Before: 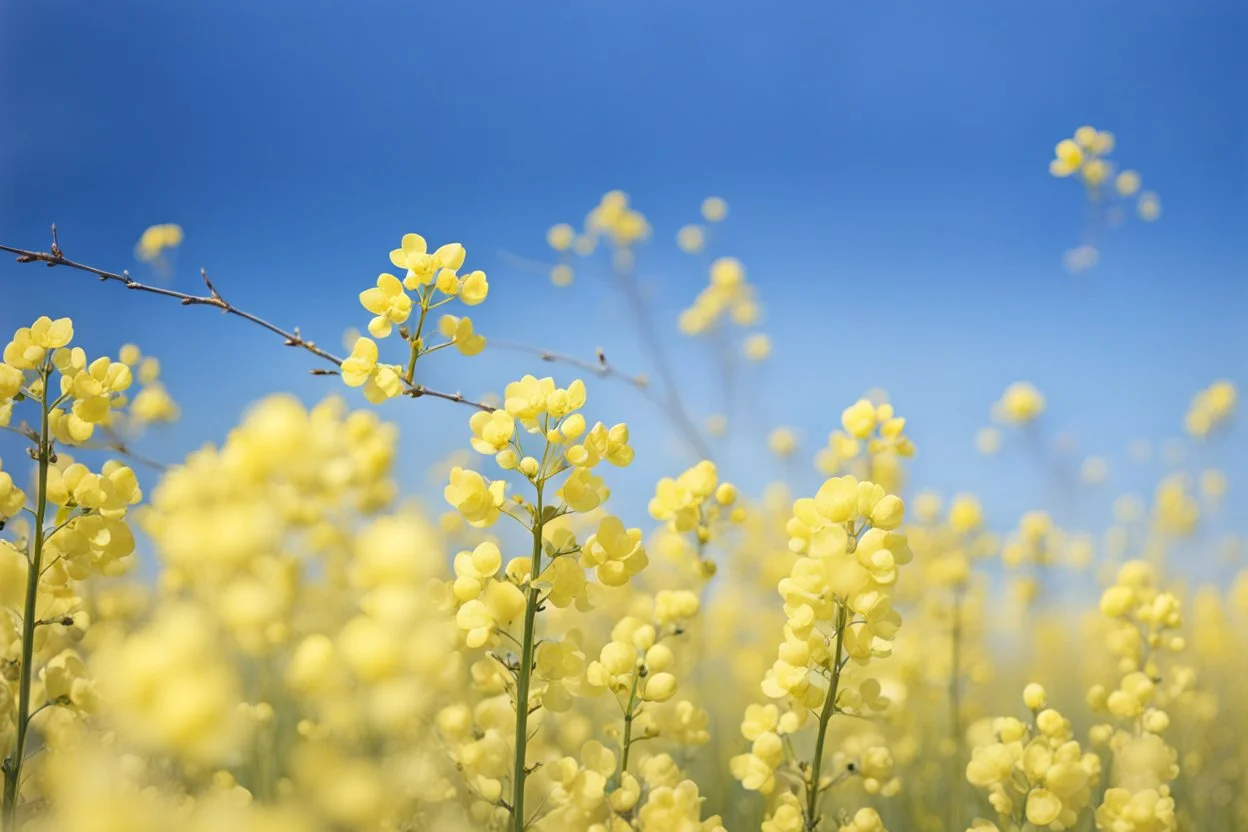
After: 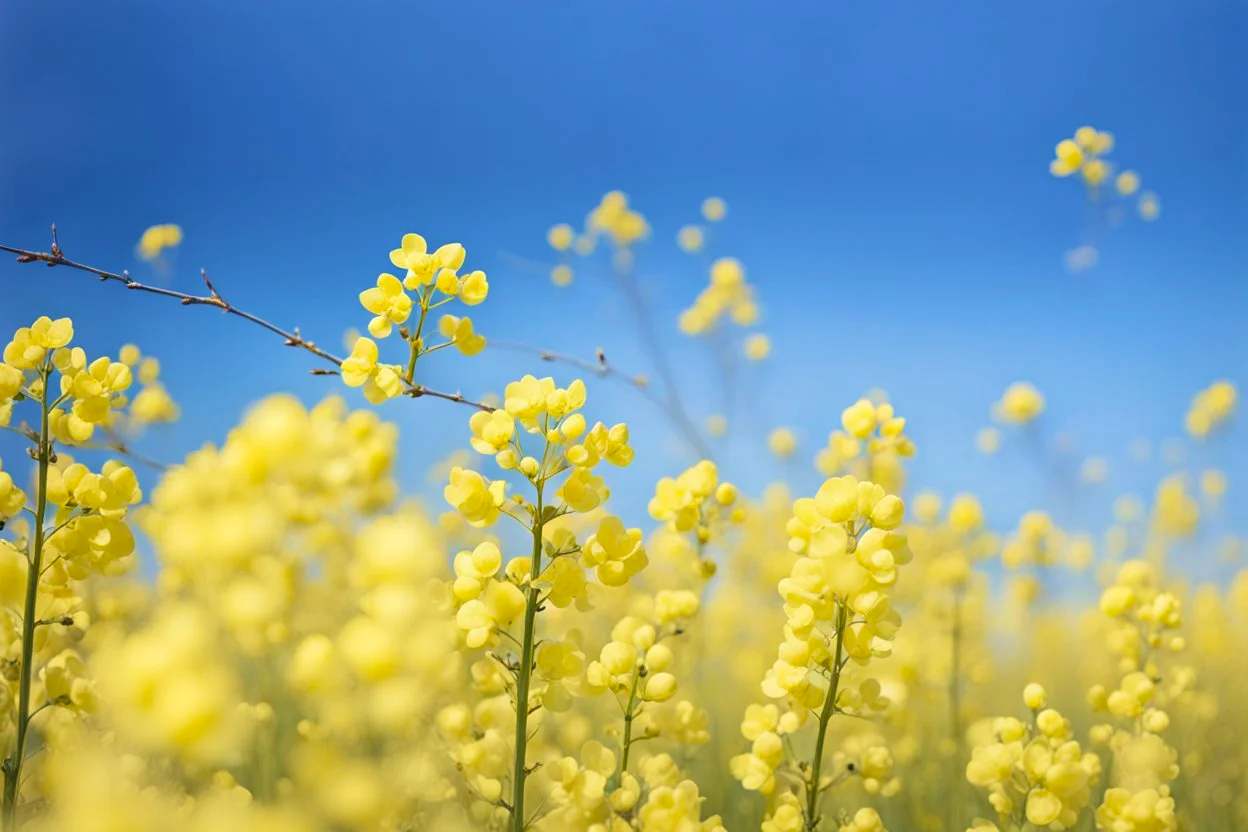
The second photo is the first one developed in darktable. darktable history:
velvia: strength 36.57%
color balance: output saturation 110%
